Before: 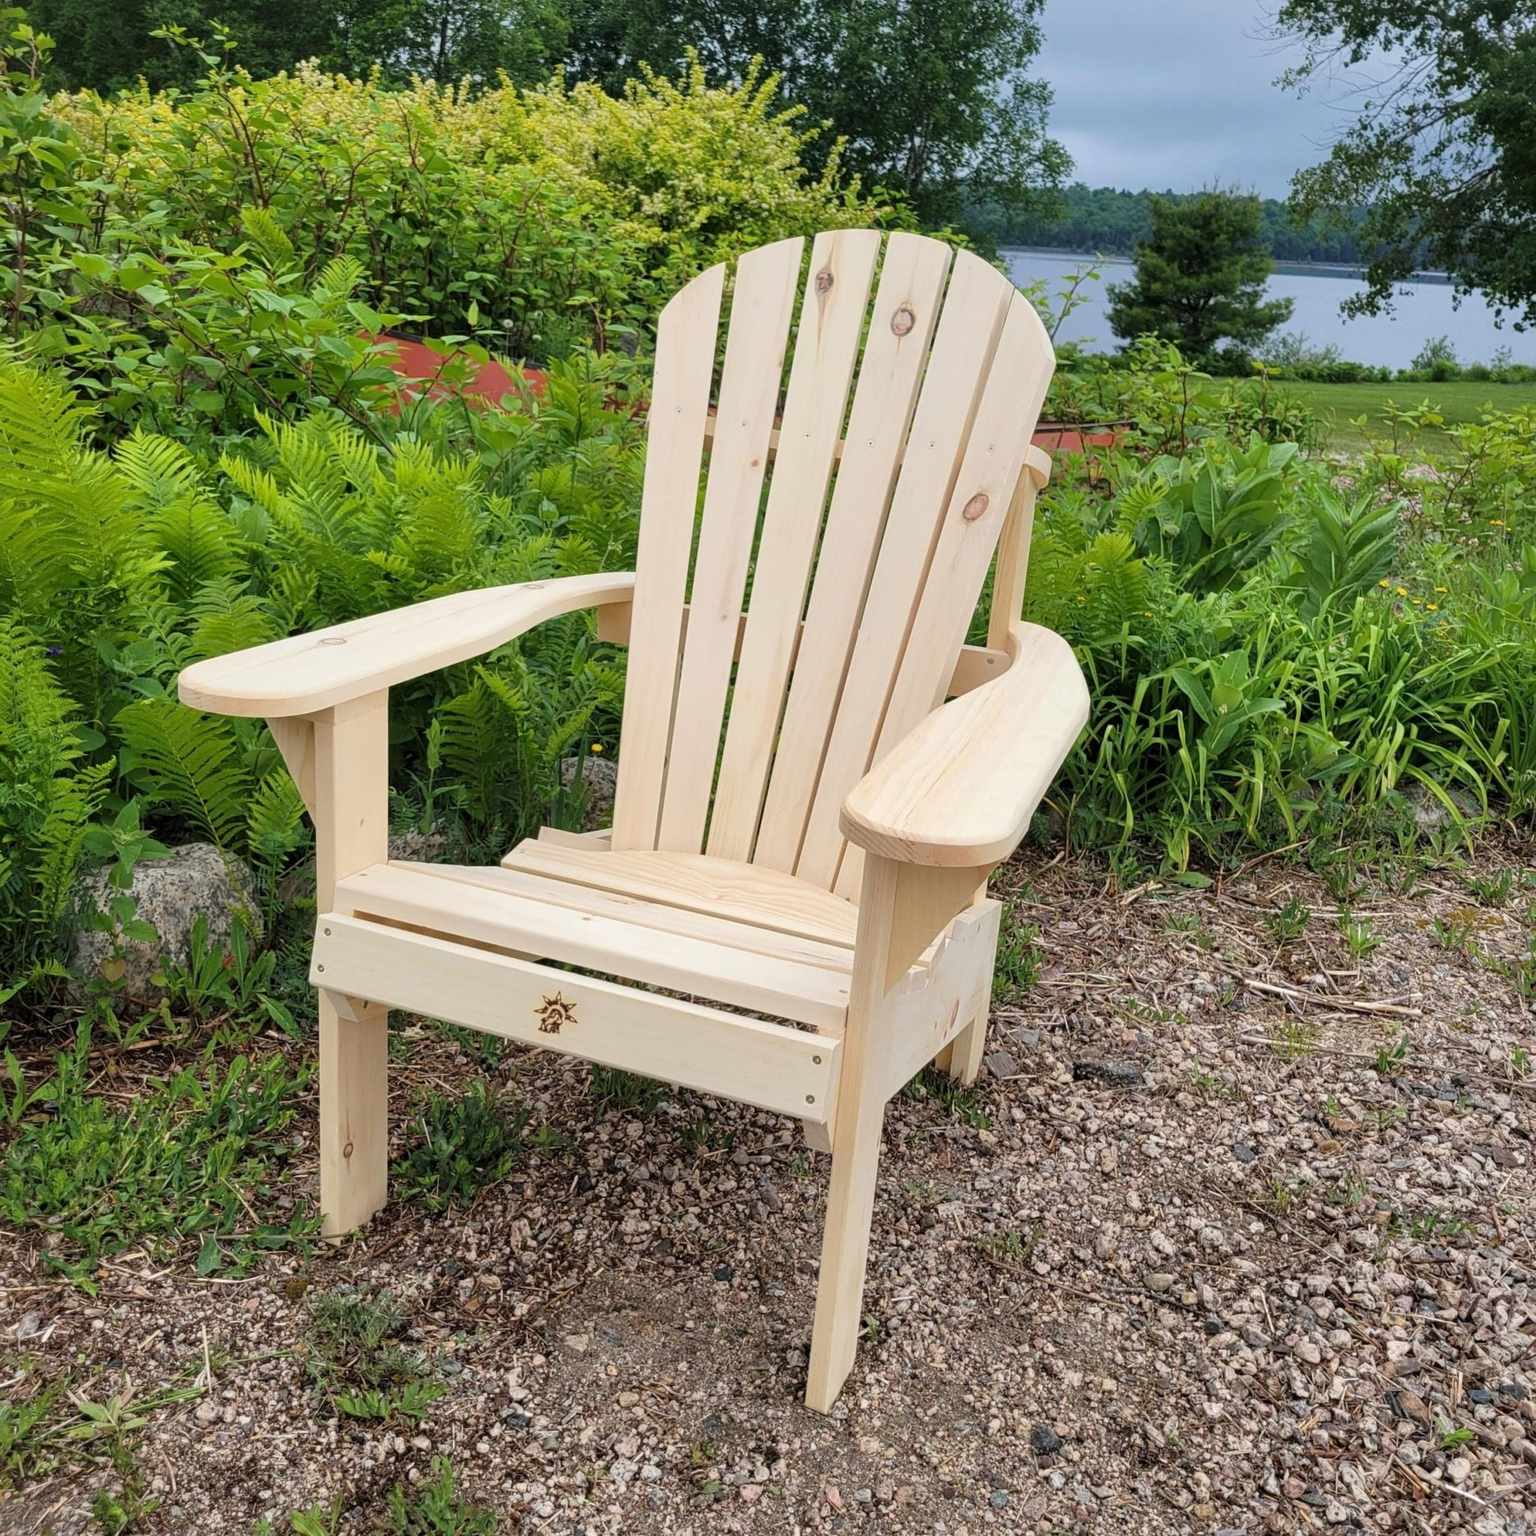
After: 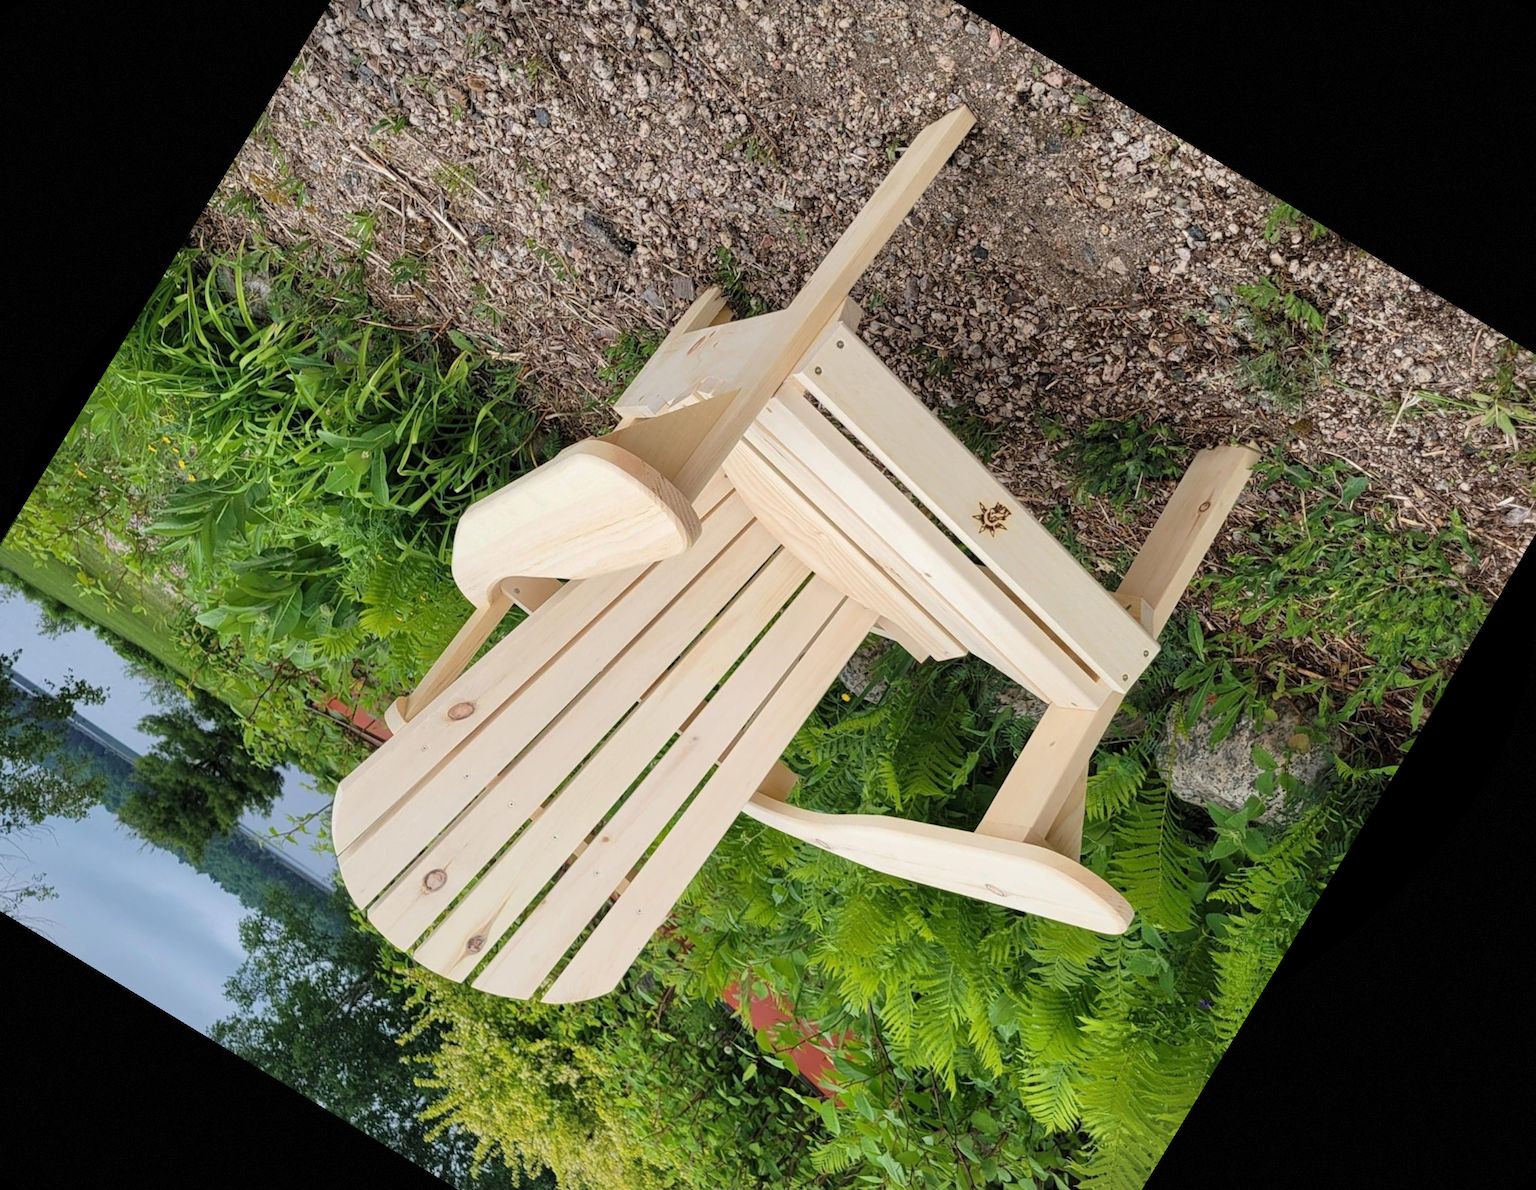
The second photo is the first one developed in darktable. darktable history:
crop and rotate: angle 148.68°, left 9.111%, top 15.603%, right 4.588%, bottom 17.041%
rotate and perspective: rotation -1°, crop left 0.011, crop right 0.989, crop top 0.025, crop bottom 0.975
vignetting: fall-off start 100%, brightness -0.406, saturation -0.3, width/height ratio 1.324, dithering 8-bit output, unbound false
